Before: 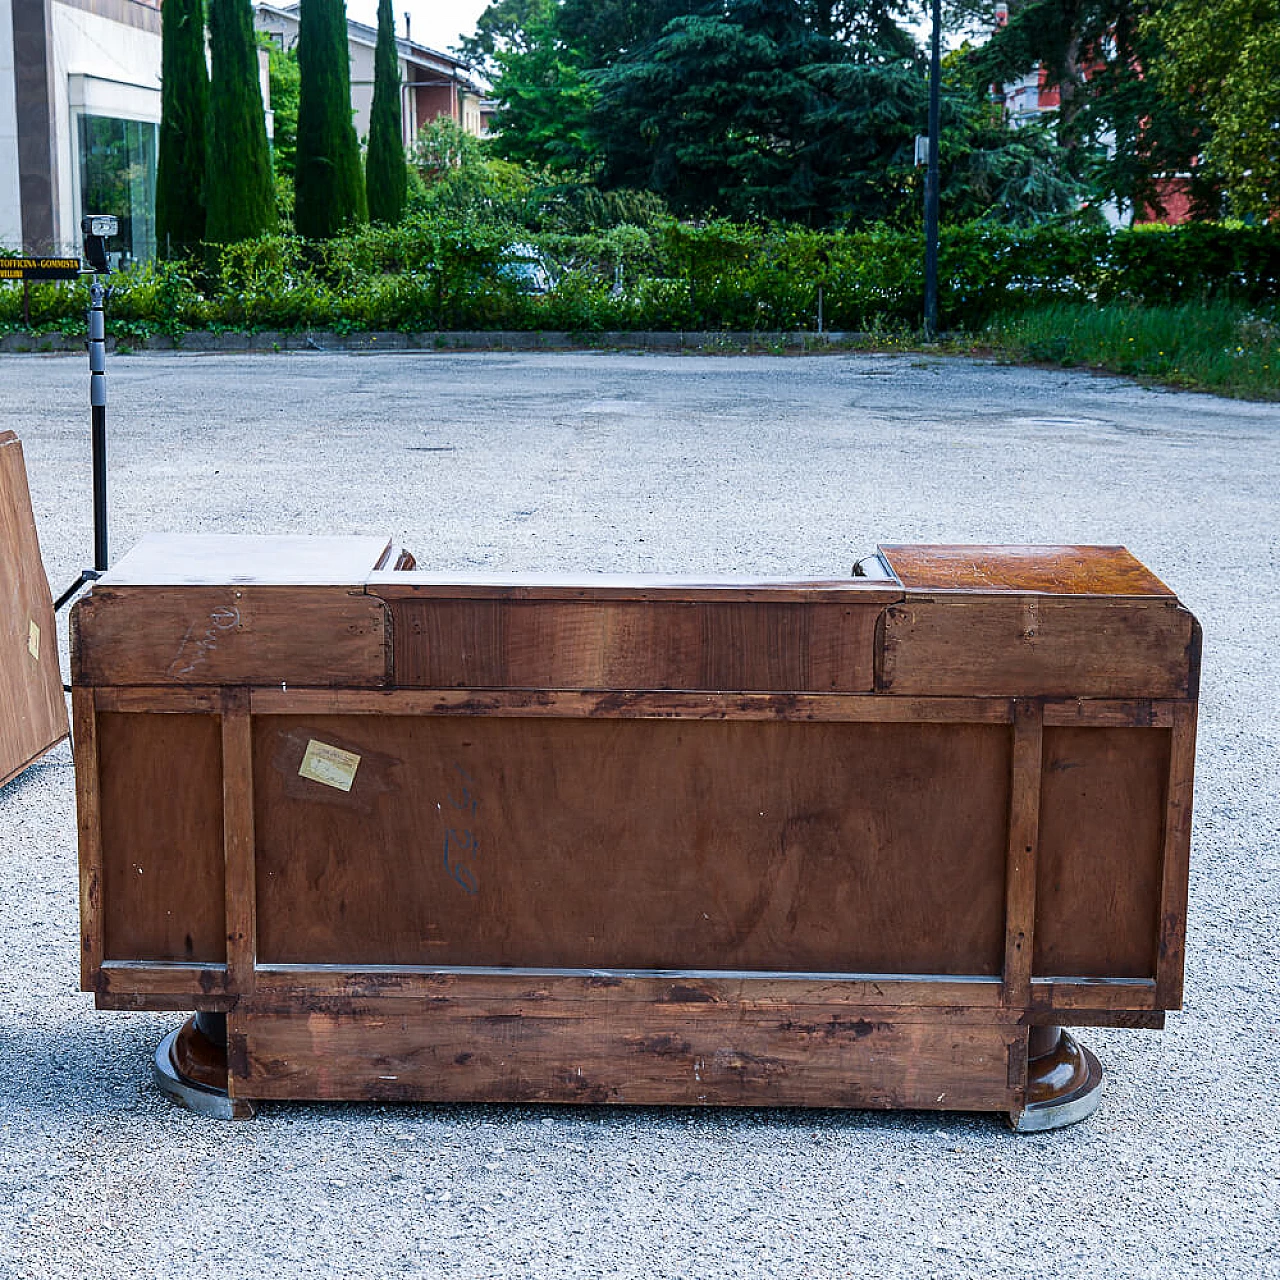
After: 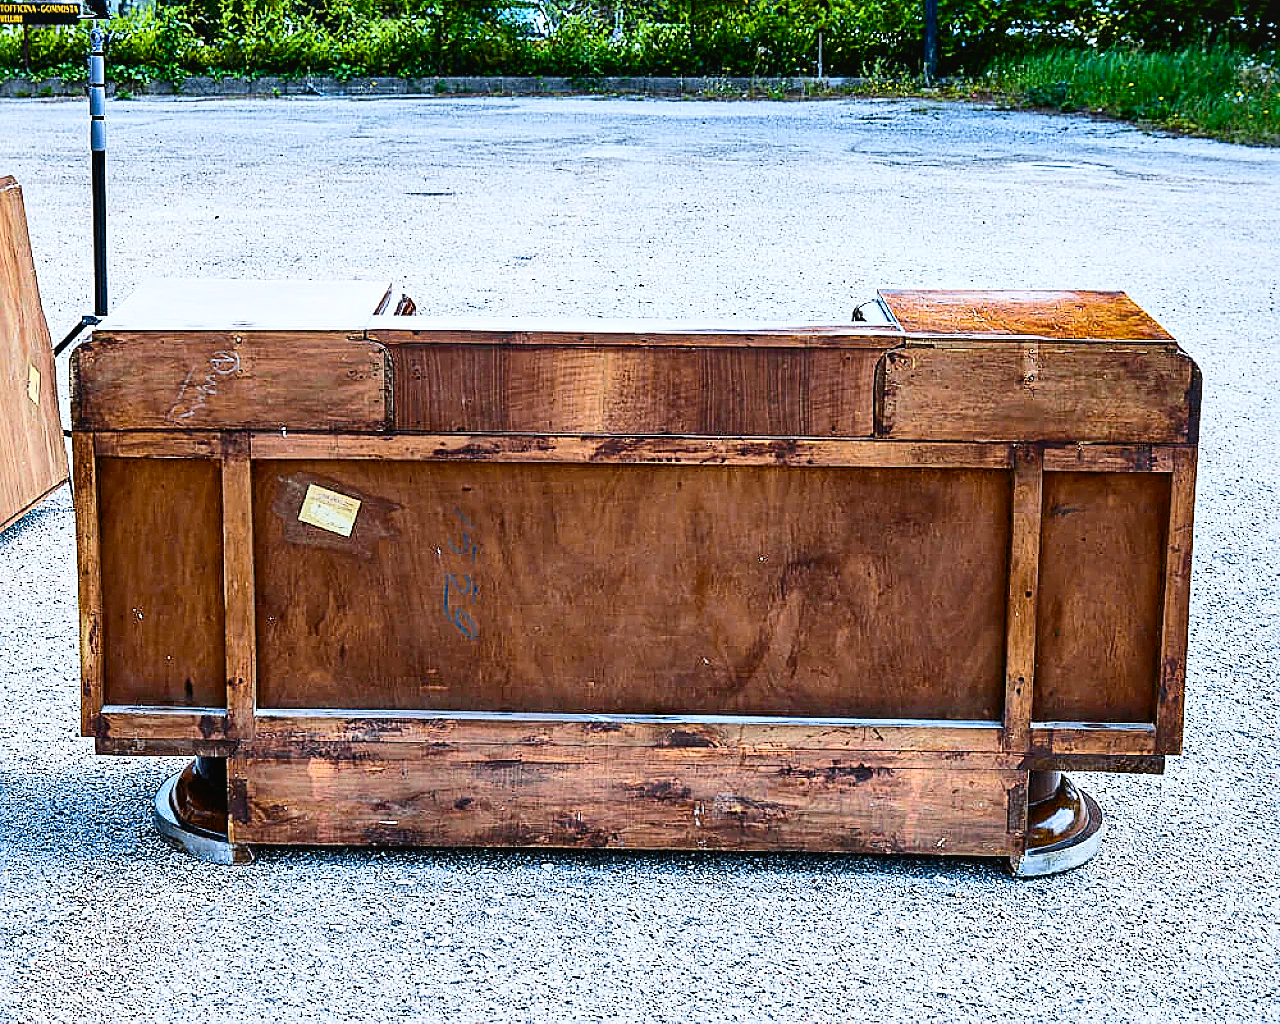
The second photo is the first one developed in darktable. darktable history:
local contrast: mode bilateral grid, contrast 20, coarseness 50, detail 120%, midtone range 0.2
tone curve: curves: ch0 [(0, 0.029) (0.071, 0.087) (0.223, 0.265) (0.447, 0.605) (0.654, 0.823) (0.861, 0.943) (1, 0.981)]; ch1 [(0, 0) (0.353, 0.344) (0.447, 0.449) (0.502, 0.501) (0.547, 0.54) (0.57, 0.582) (0.608, 0.608) (0.618, 0.631) (0.657, 0.699) (1, 1)]; ch2 [(0, 0) (0.34, 0.314) (0.456, 0.456) (0.5, 0.503) (0.528, 0.54) (0.557, 0.577) (0.589, 0.626) (1, 1)], color space Lab, independent channels, preserve colors none
crop and rotate: top 19.998%
sharpen: on, module defaults
exposure: exposure 0.2 EV, compensate highlight preservation false
color balance rgb: perceptual saturation grading › global saturation 20%, perceptual saturation grading › highlights -25%, perceptual saturation grading › shadows 25%
shadows and highlights: soften with gaussian
contrast equalizer: octaves 7, y [[0.6 ×6], [0.55 ×6], [0 ×6], [0 ×6], [0 ×6]], mix 0.3
